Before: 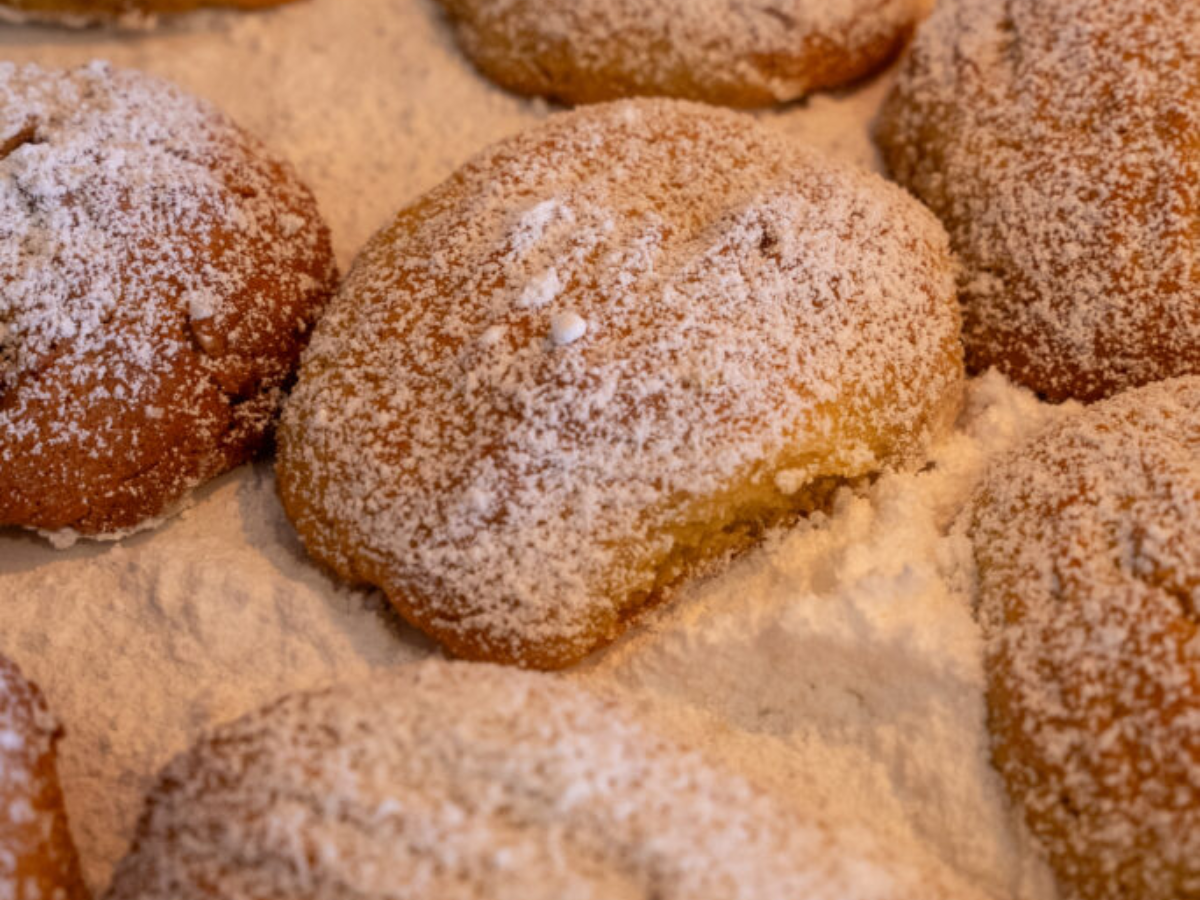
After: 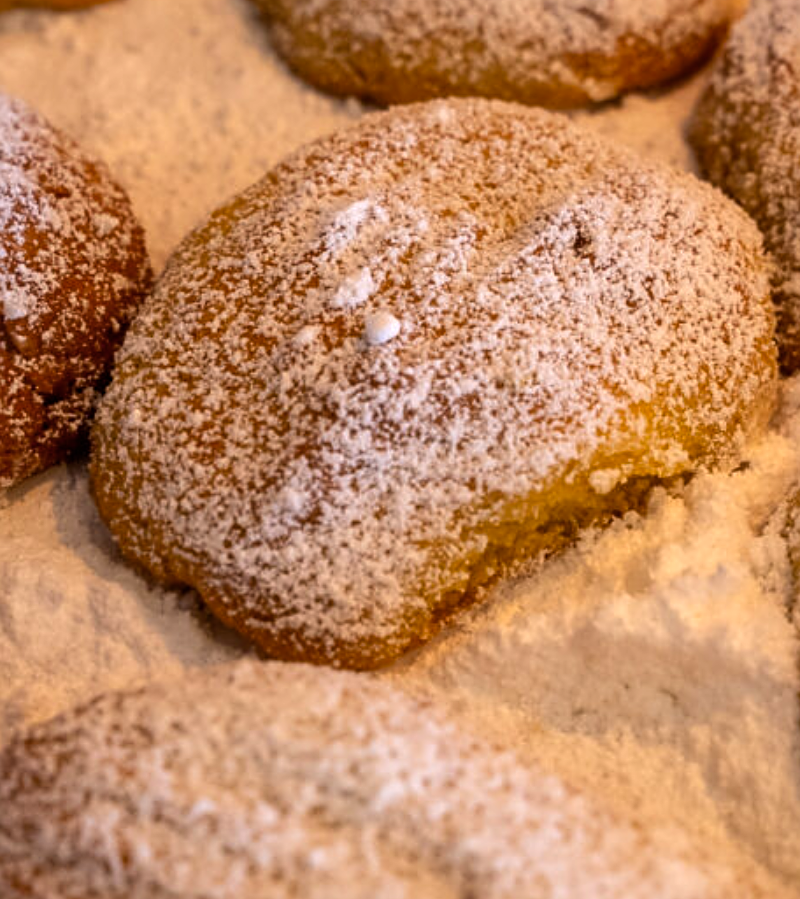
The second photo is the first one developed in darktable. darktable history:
sharpen: on, module defaults
crop and rotate: left 15.546%, right 17.787%
color balance rgb: linear chroma grading › global chroma 10%, global vibrance 10%, contrast 15%, saturation formula JzAzBz (2021)
